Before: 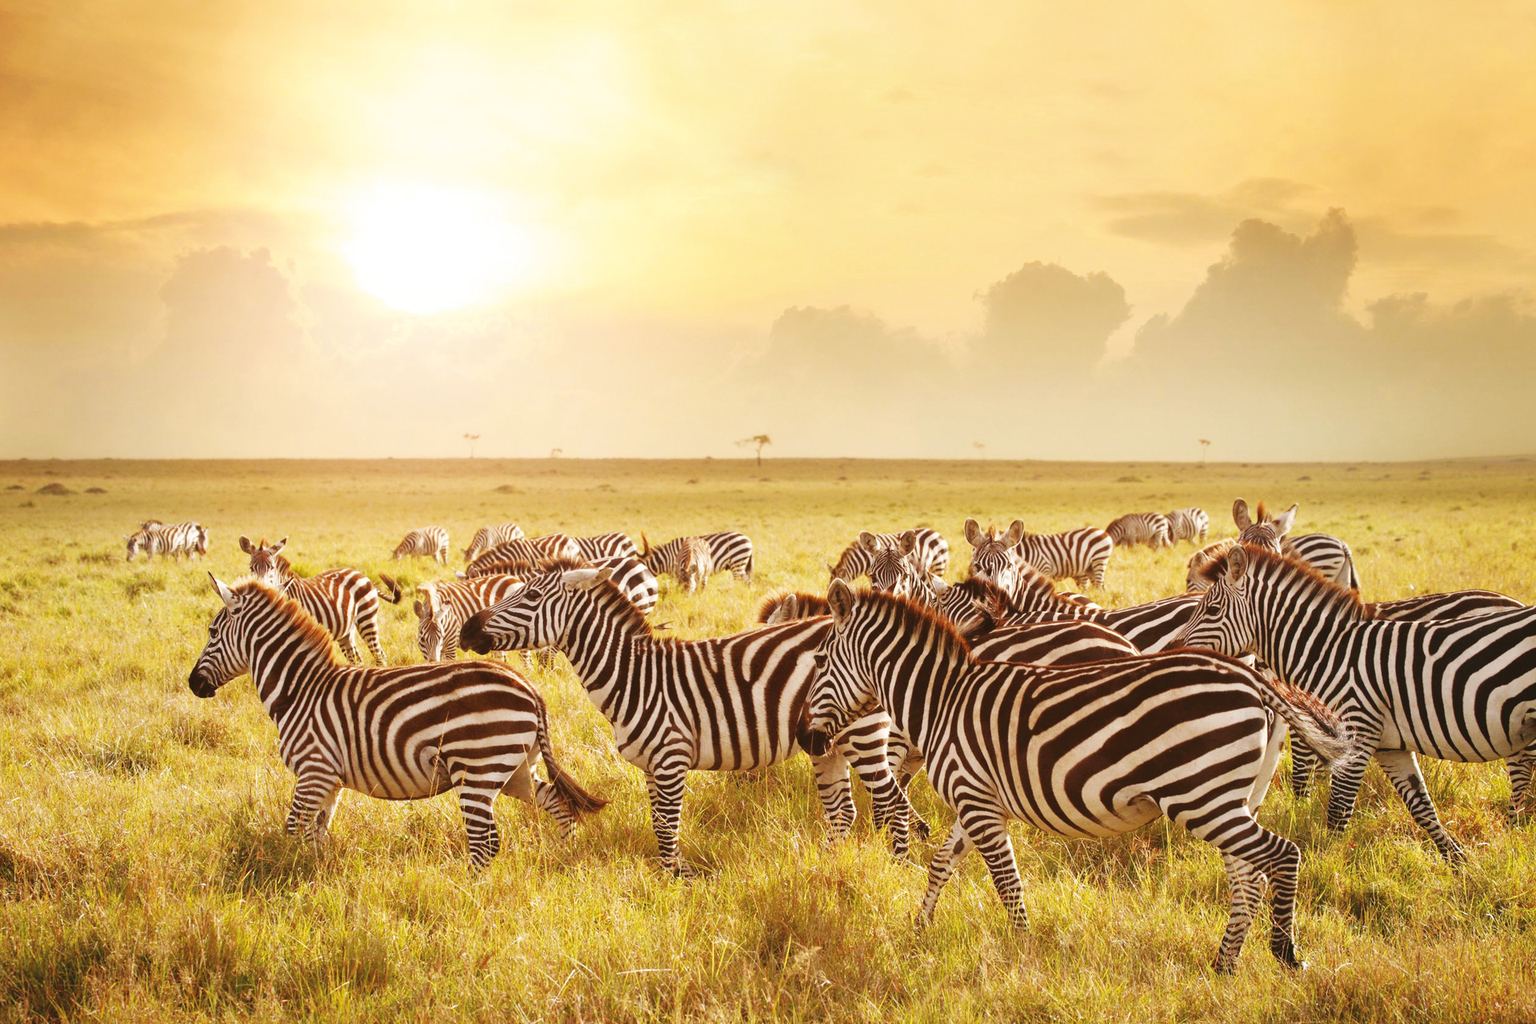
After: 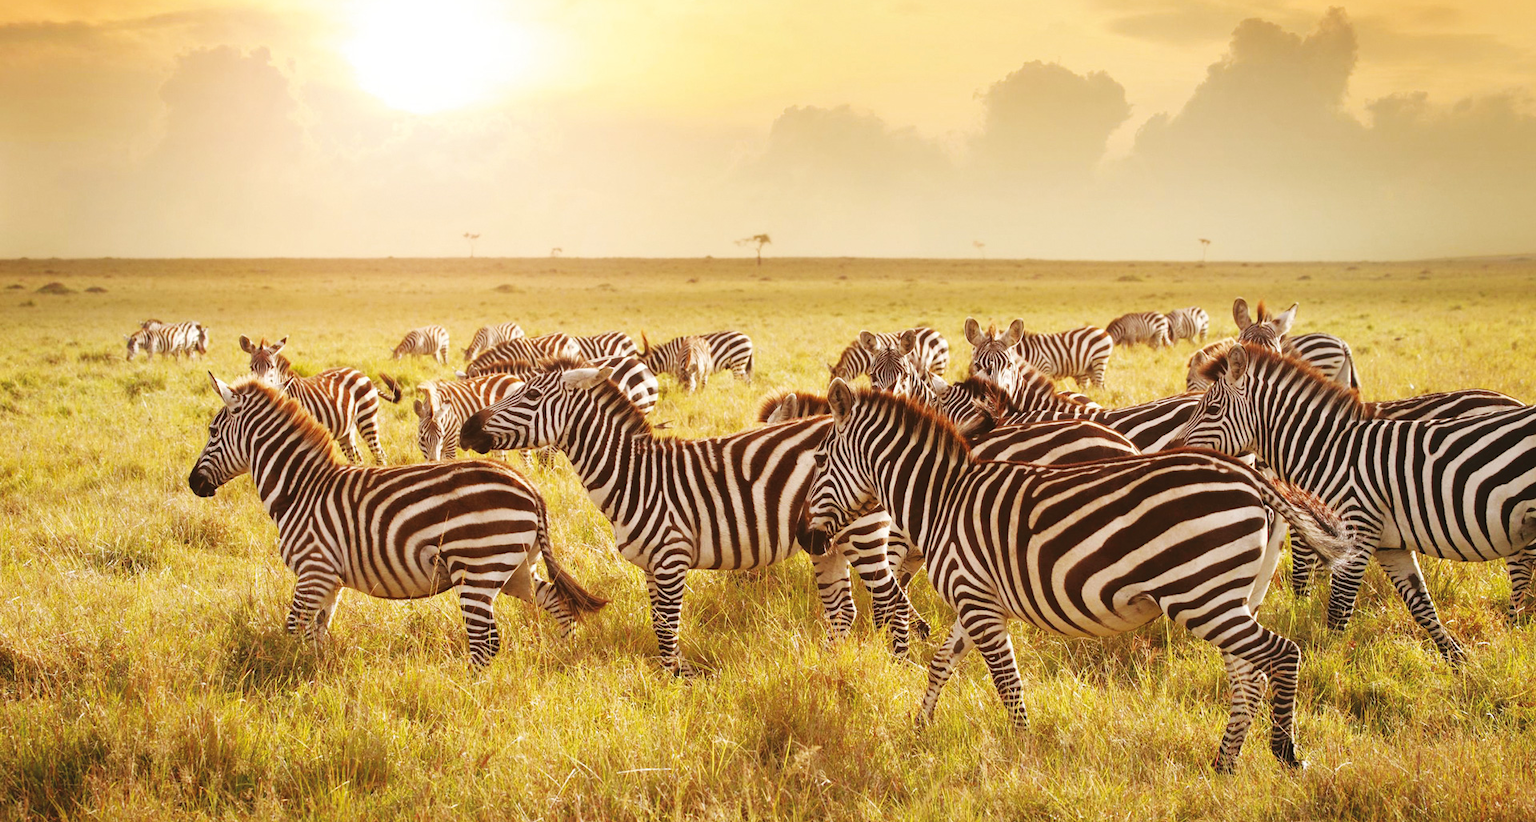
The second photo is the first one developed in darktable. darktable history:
crop and rotate: top 19.664%
